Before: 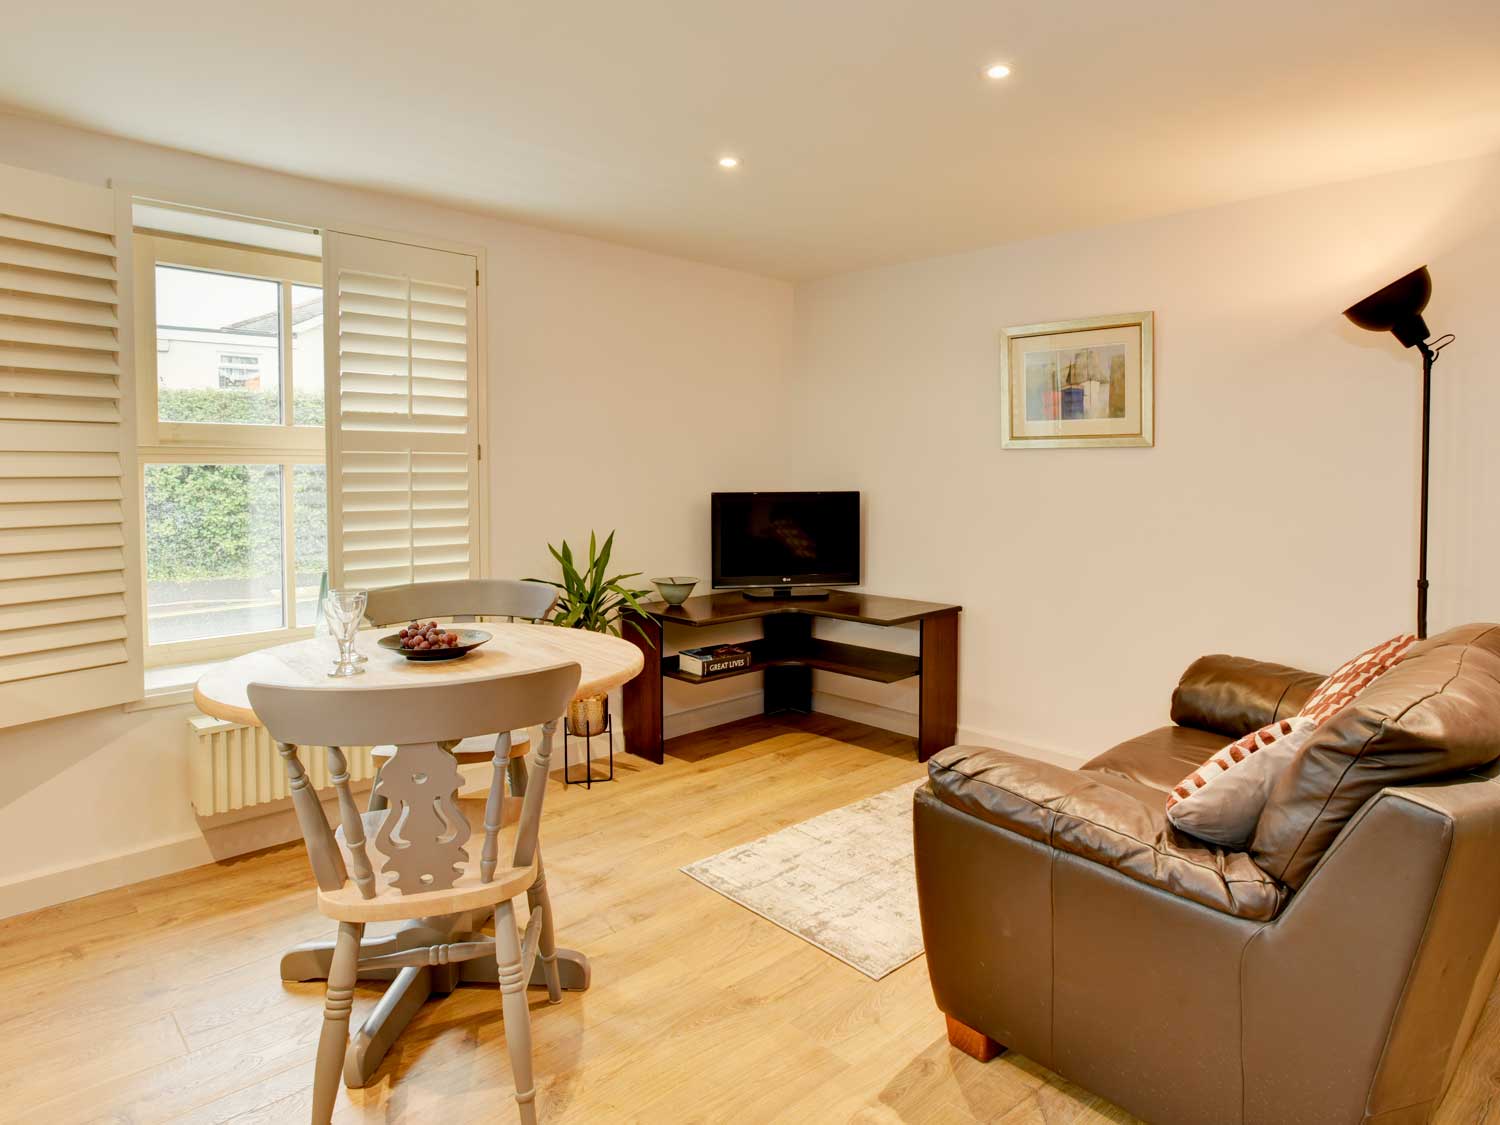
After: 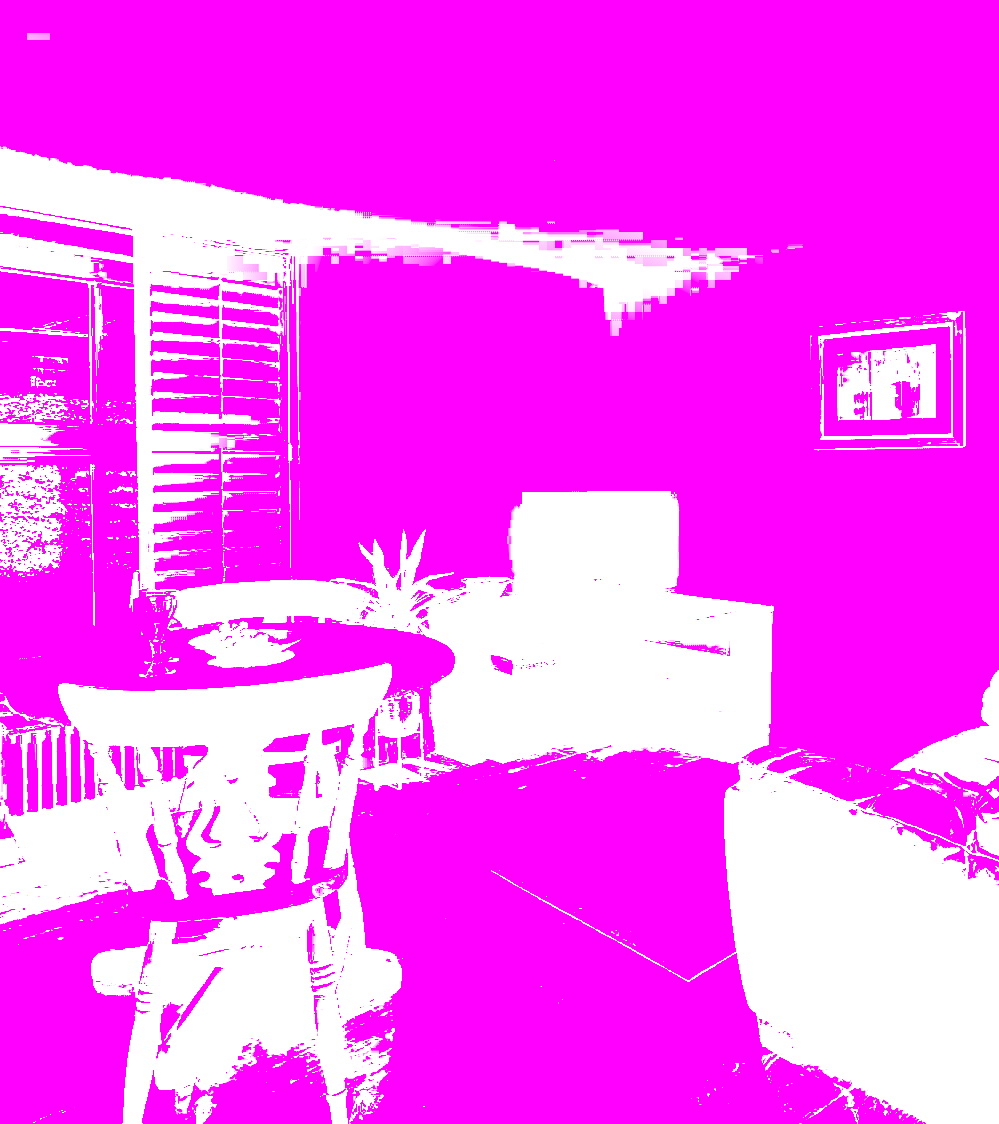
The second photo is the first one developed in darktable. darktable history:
color balance rgb: perceptual saturation grading › mid-tones 6.33%, perceptual saturation grading › shadows 72.44%, perceptual brilliance grading › highlights 11.59%, contrast 5.05%
crop and rotate: left 12.648%, right 20.685%
local contrast: on, module defaults
white balance: red 8, blue 8
